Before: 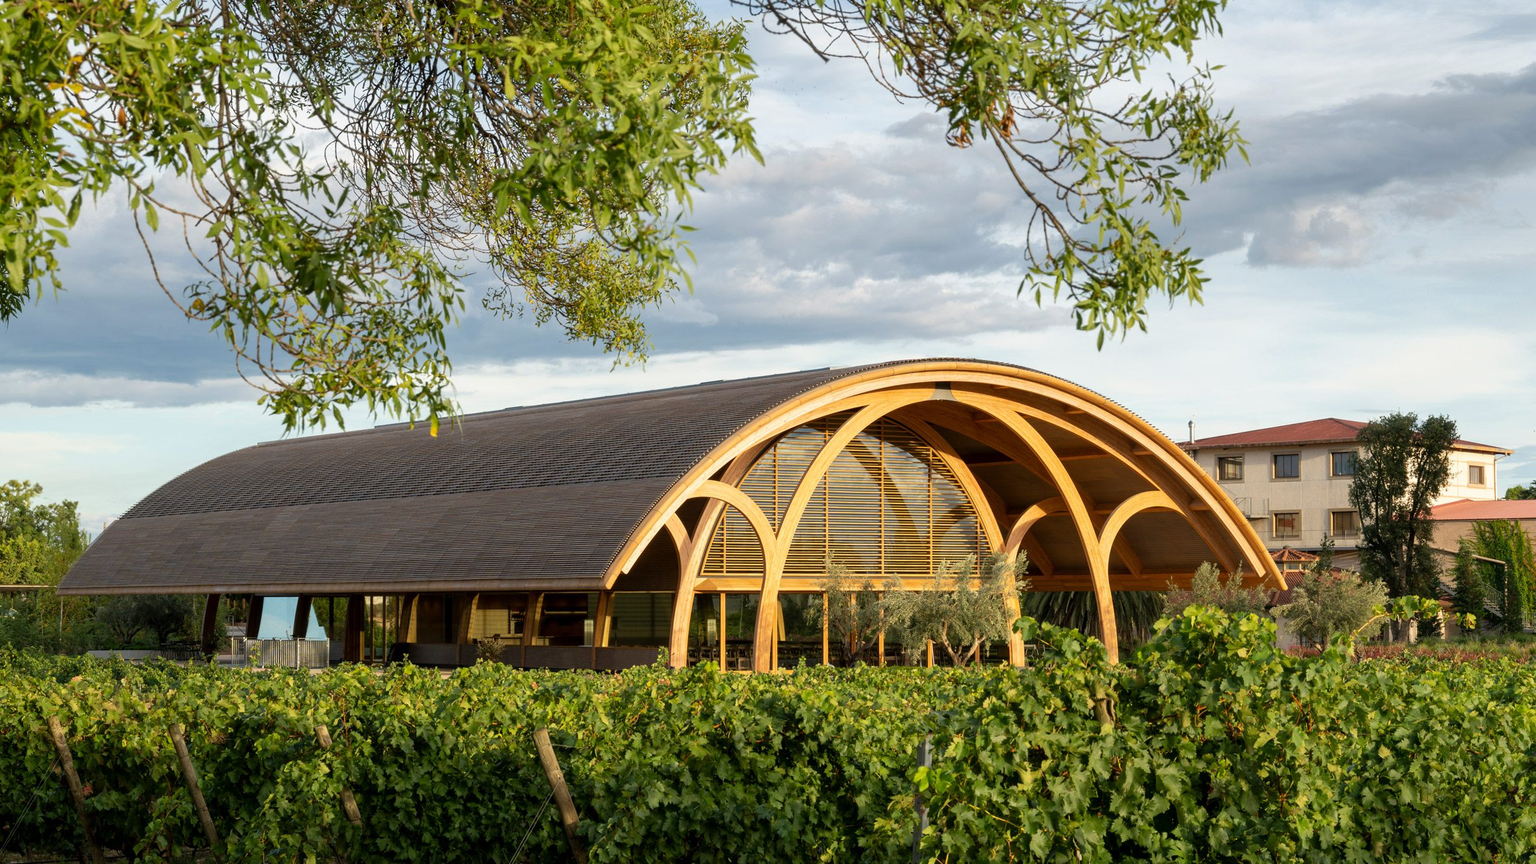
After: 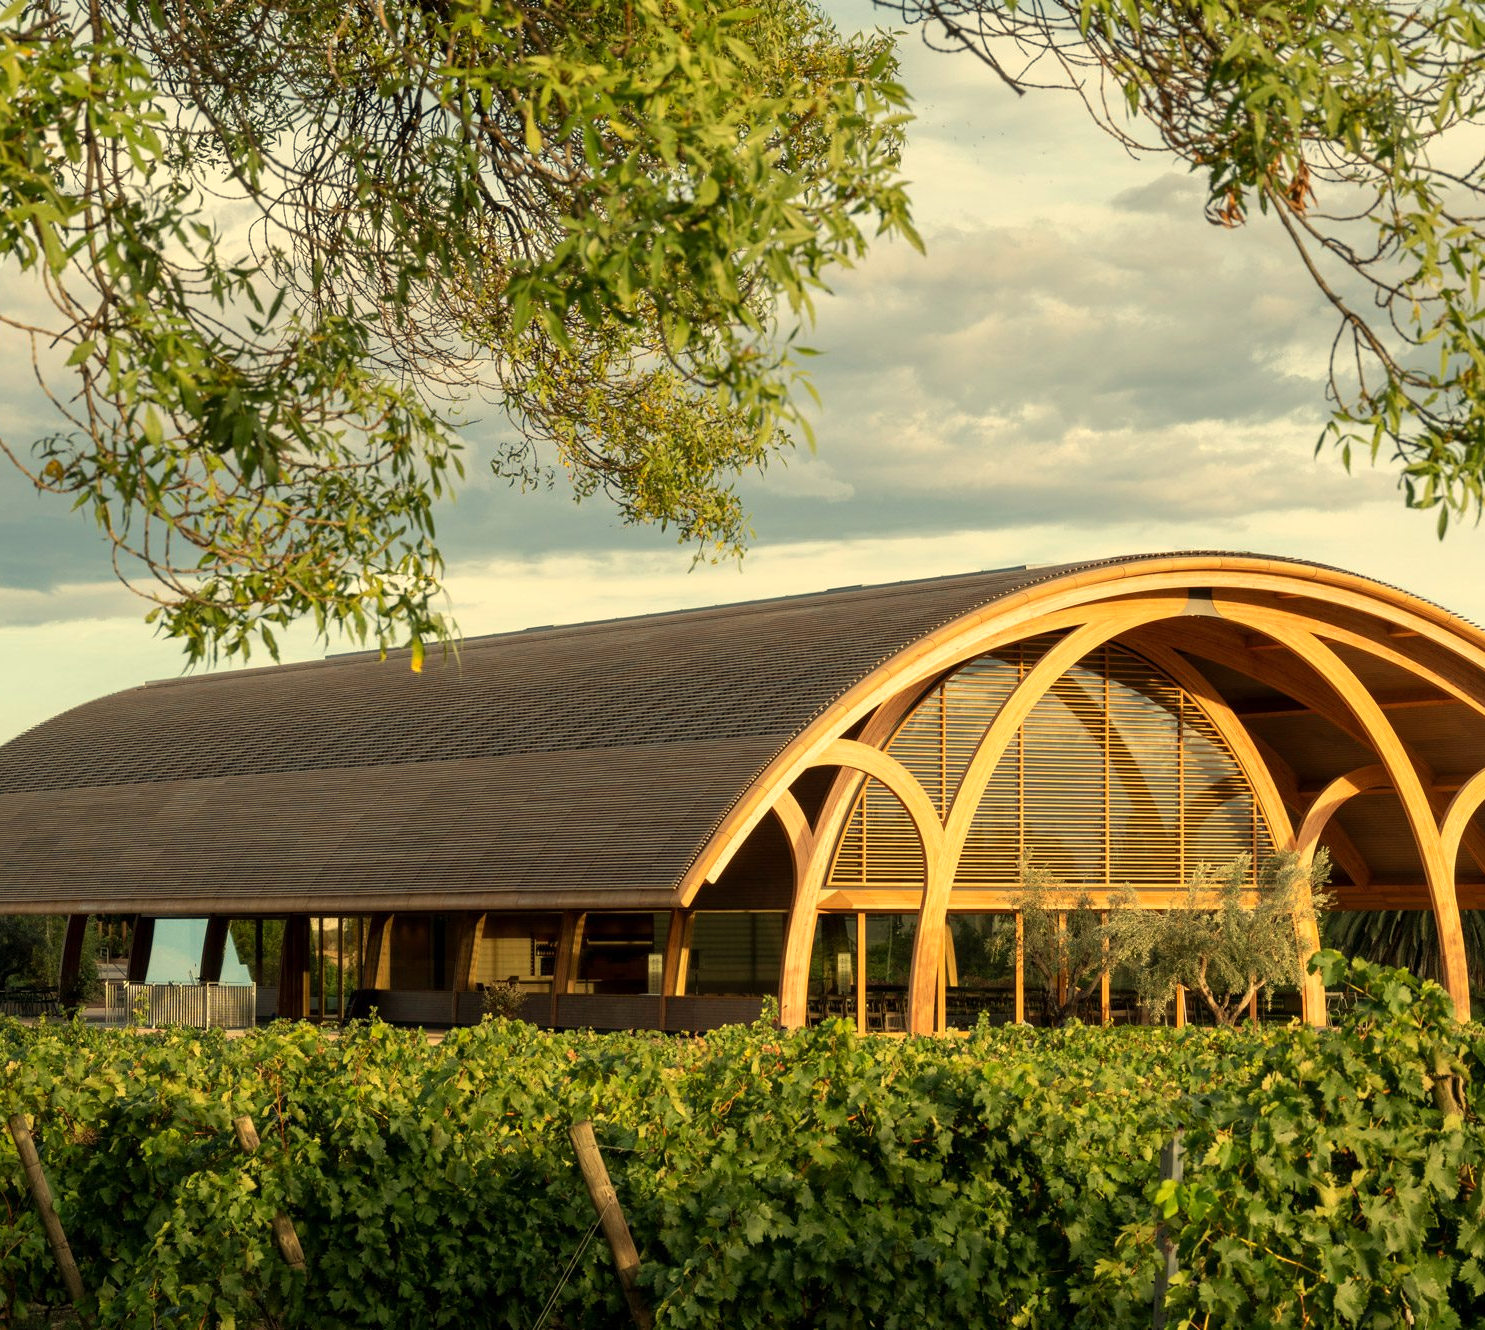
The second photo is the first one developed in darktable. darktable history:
white balance: red 1.08, blue 0.791
crop: left 10.644%, right 26.528%
